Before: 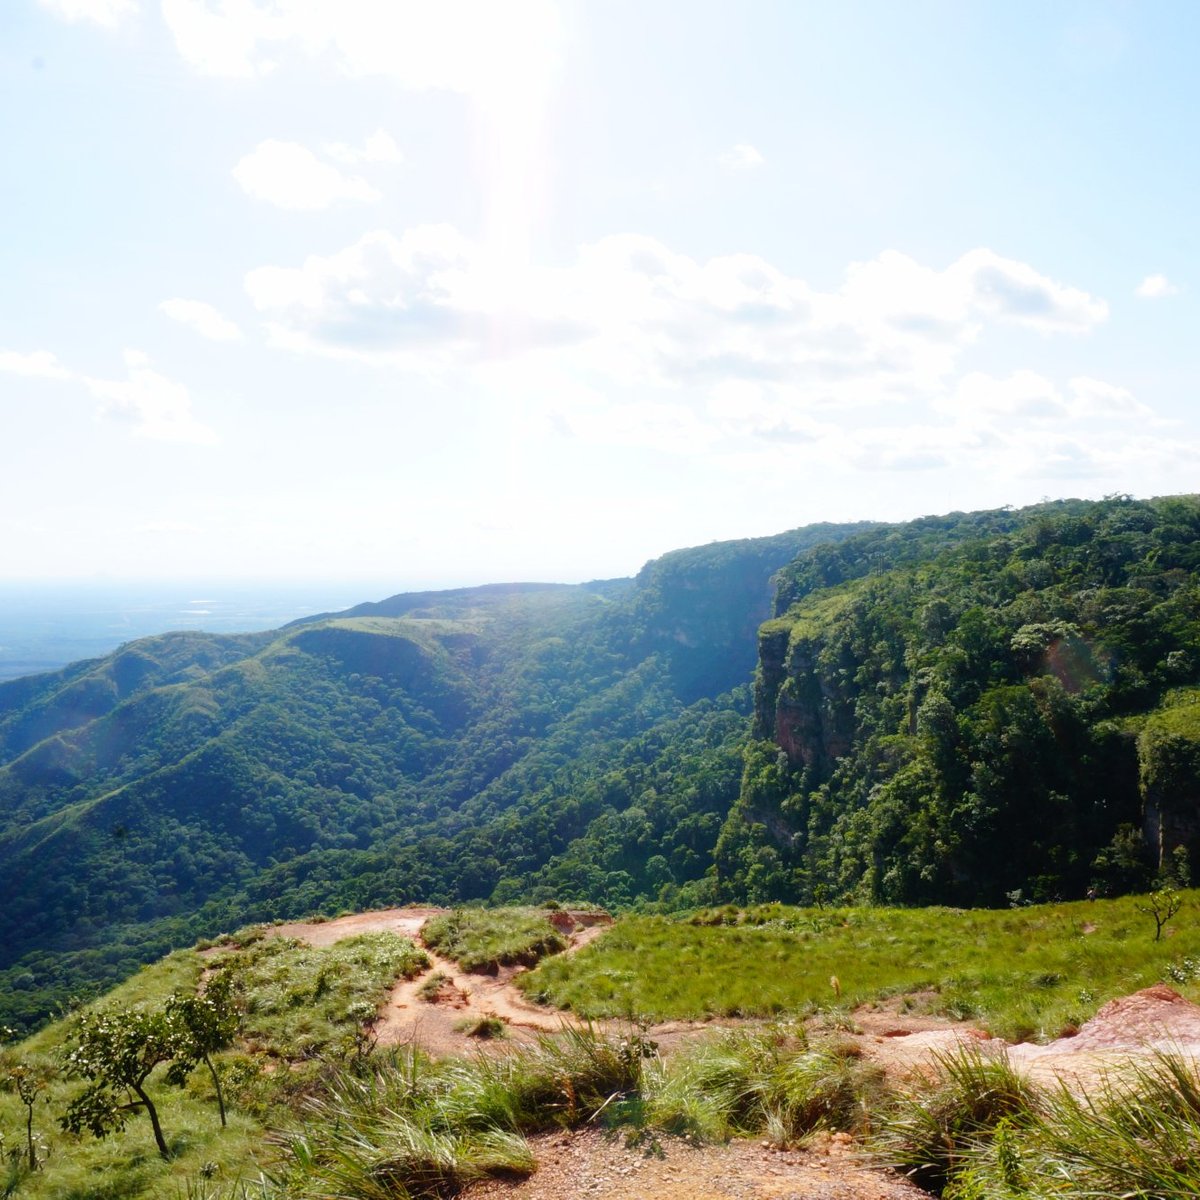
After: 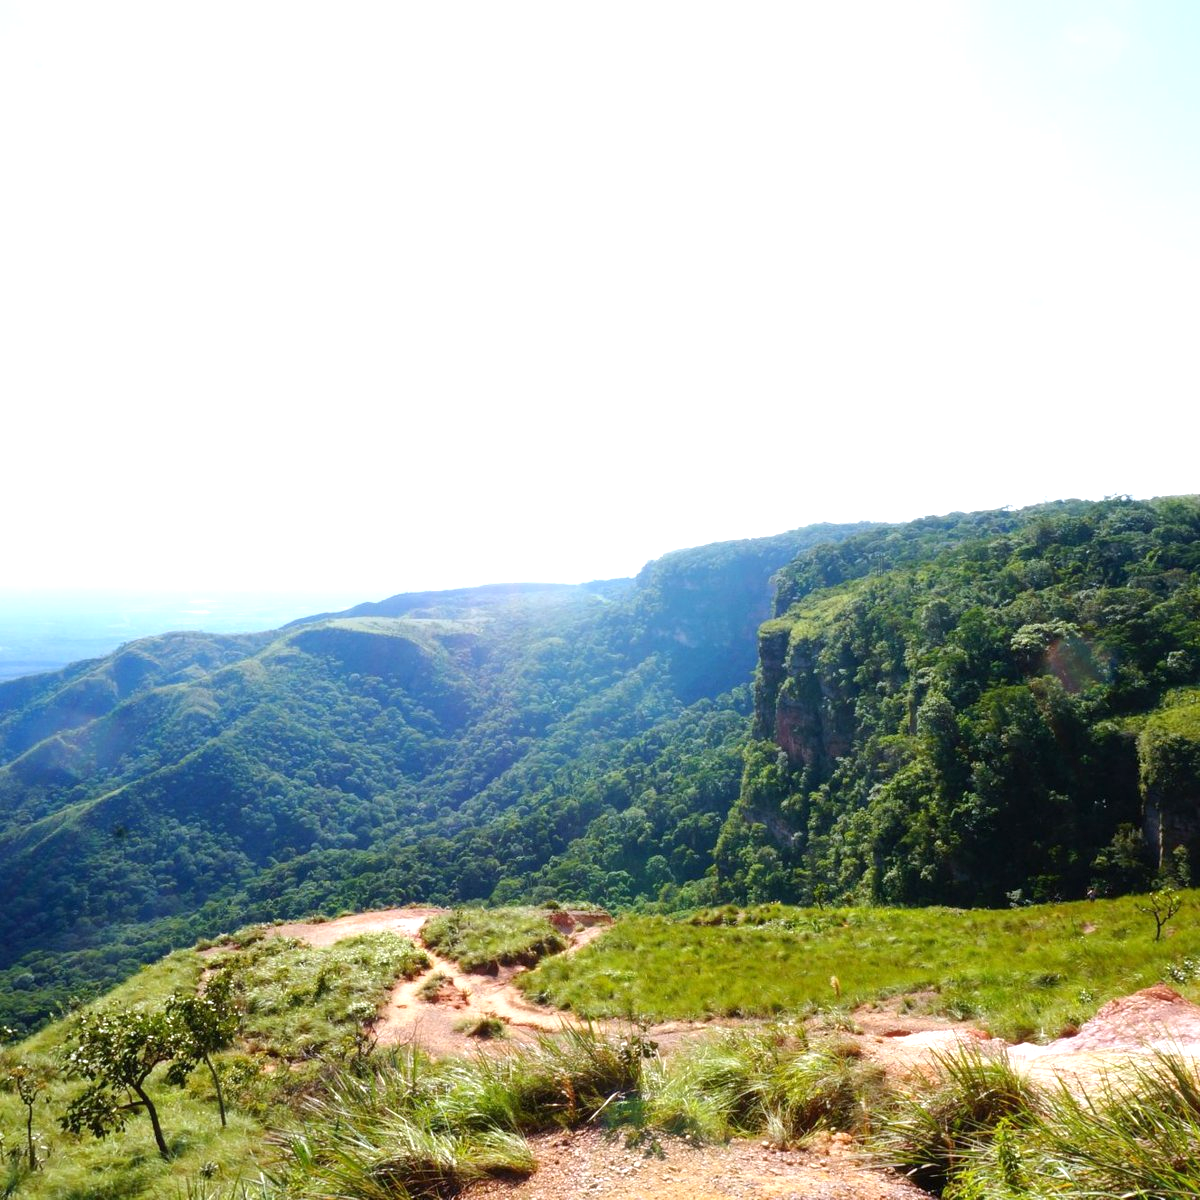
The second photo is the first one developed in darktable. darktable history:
white balance: red 0.976, blue 1.04
exposure: exposure 0.6 EV, compensate highlight preservation false
